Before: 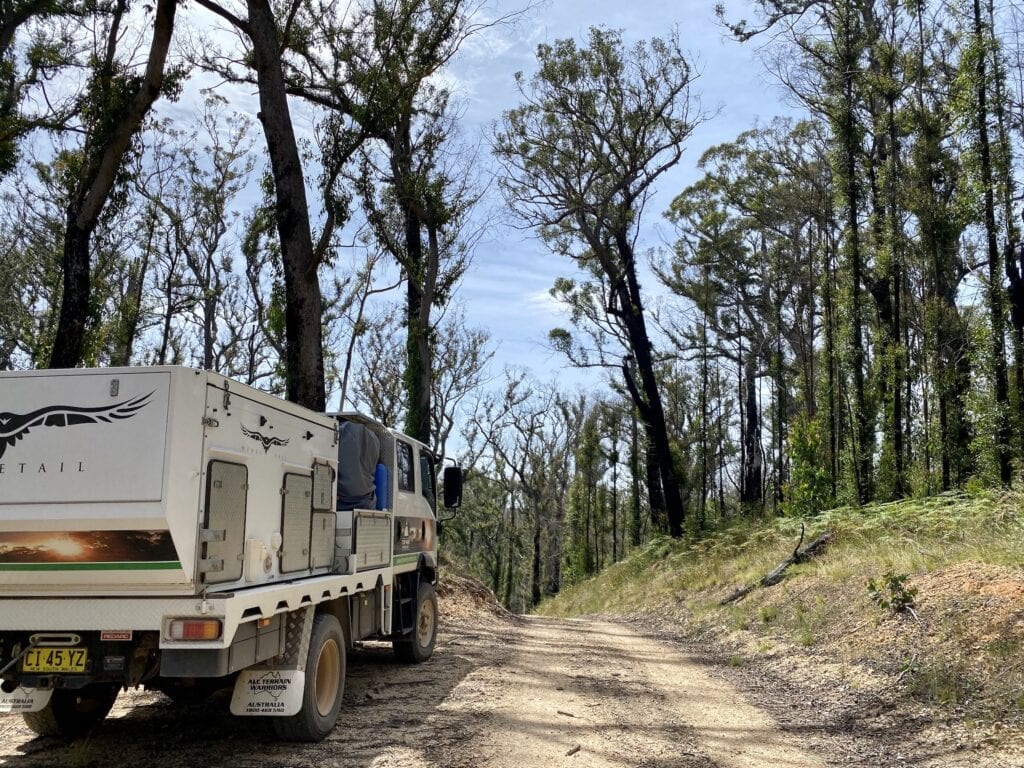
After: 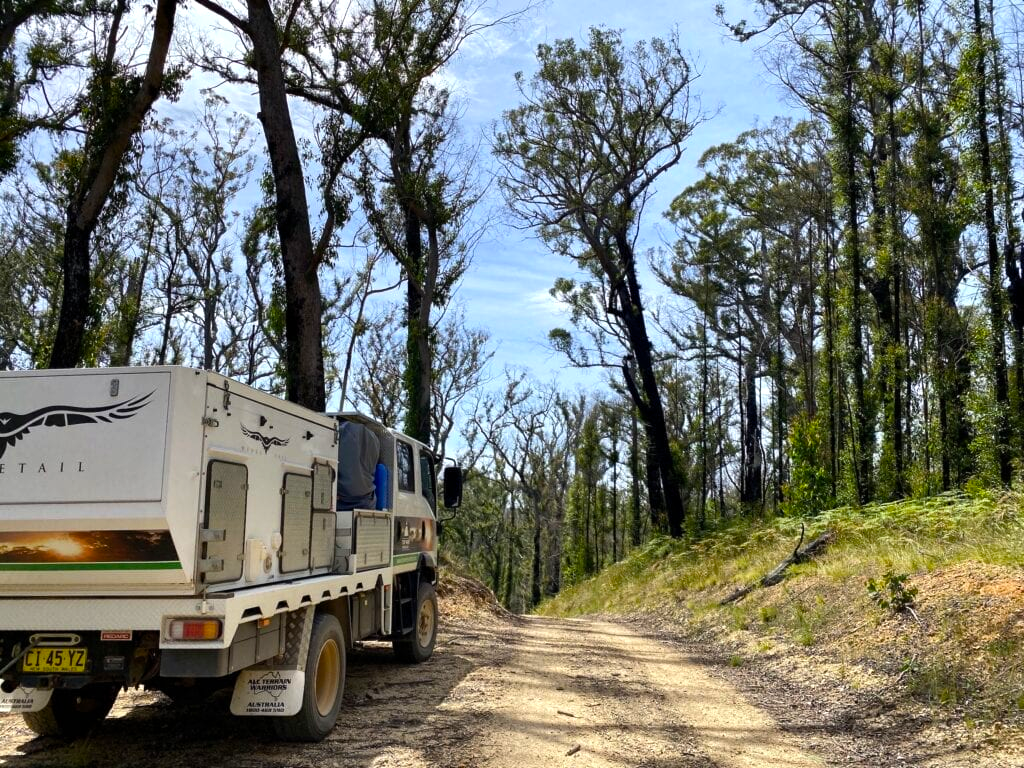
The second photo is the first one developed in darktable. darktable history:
color balance rgb: linear chroma grading › global chroma 14.556%, perceptual saturation grading › global saturation 29.484%, perceptual brilliance grading › highlights 4.883%, perceptual brilliance grading › shadows -10.154%
